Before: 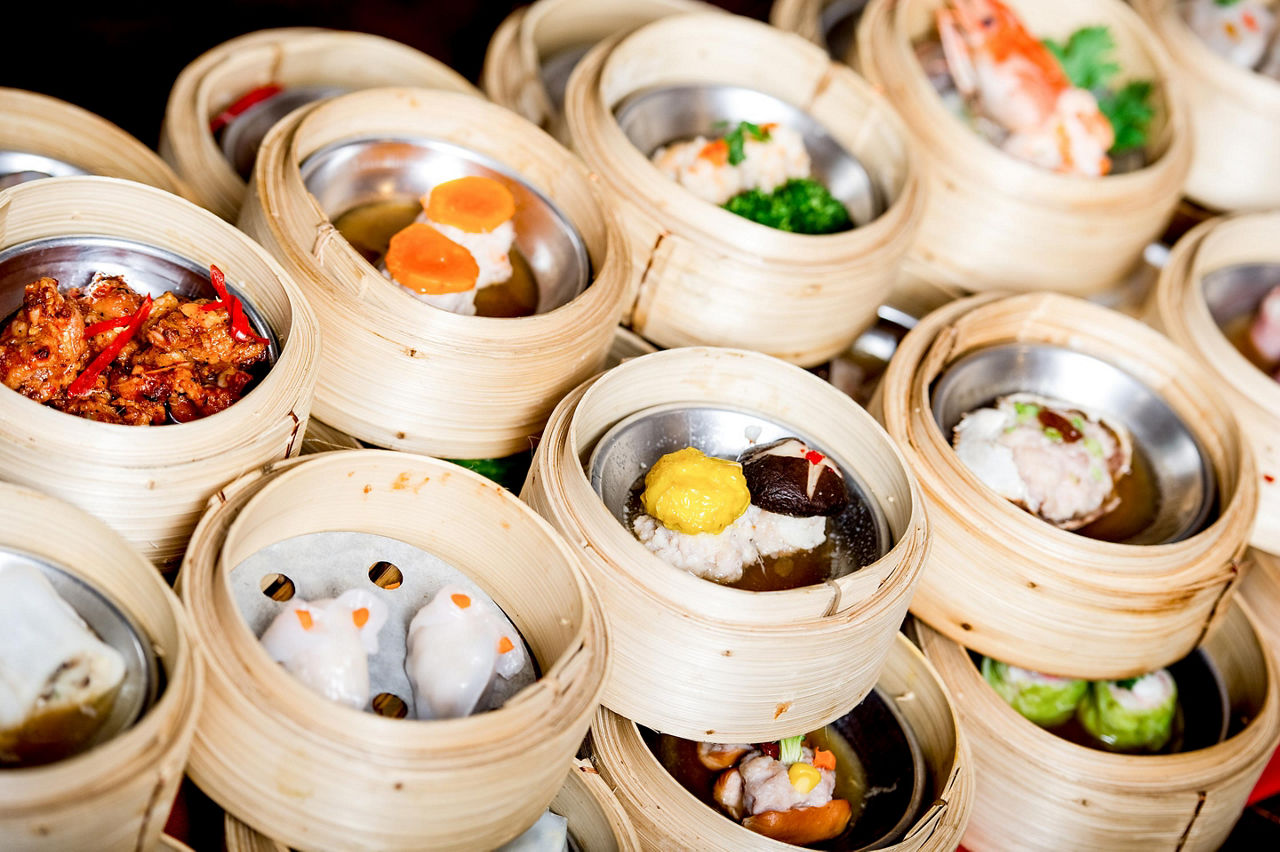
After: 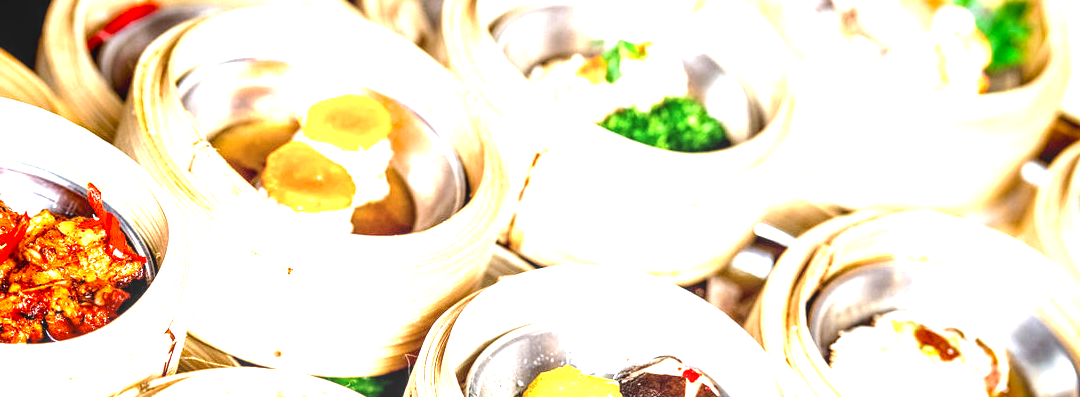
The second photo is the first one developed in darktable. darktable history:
crop and rotate: left 9.665%, top 9.626%, right 5.906%, bottom 43.728%
vignetting: fall-off start 72.55%, fall-off radius 107.57%, saturation 0.368, center (-0.033, -0.044), width/height ratio 0.727, unbound false
local contrast: on, module defaults
exposure: black level correction 0, exposure 1.588 EV, compensate highlight preservation false
